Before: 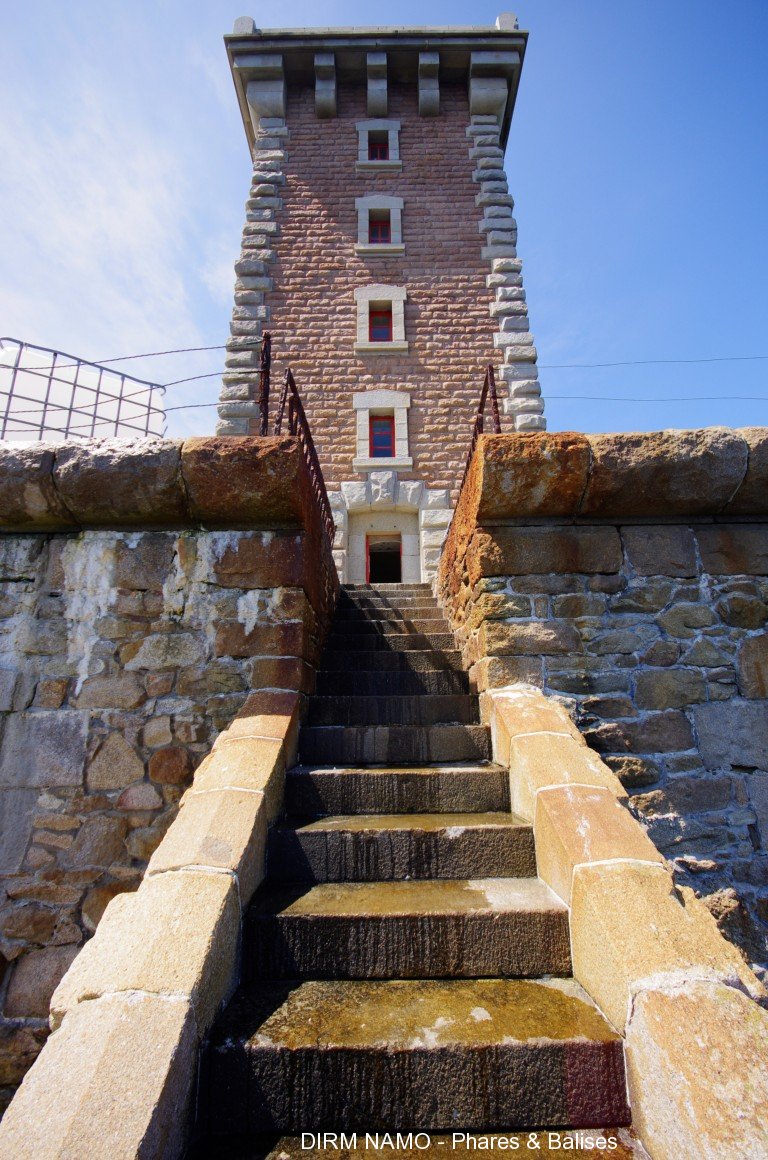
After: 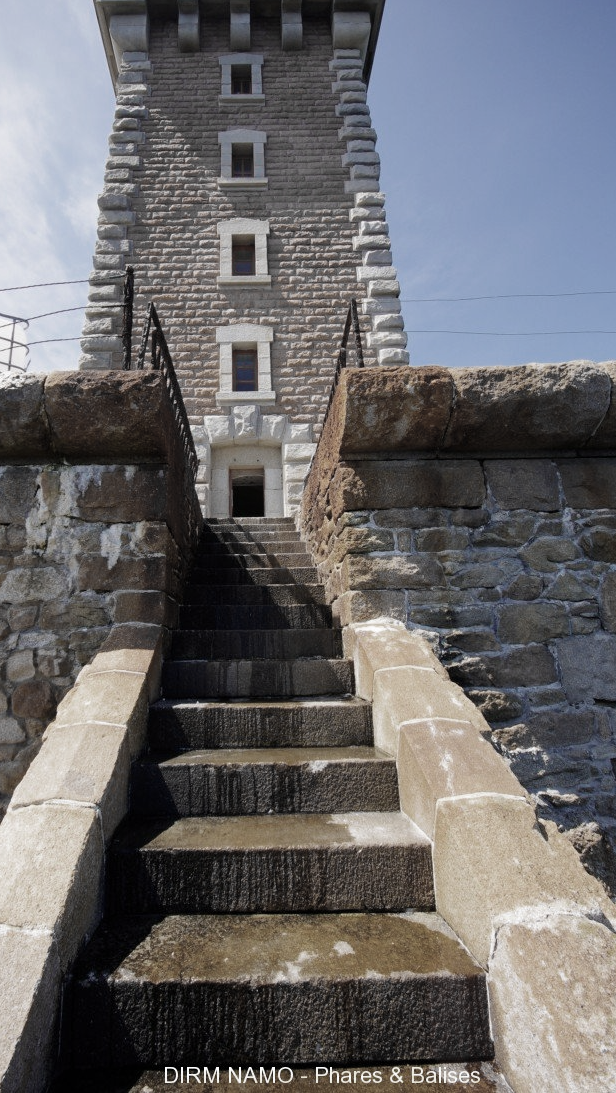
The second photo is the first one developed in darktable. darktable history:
crop and rotate: left 17.959%, top 5.771%, right 1.742%
color zones: curves: ch0 [(0, 0.487) (0.241, 0.395) (0.434, 0.373) (0.658, 0.412) (0.838, 0.487)]; ch1 [(0, 0) (0.053, 0.053) (0.211, 0.202) (0.579, 0.259) (0.781, 0.241)]
